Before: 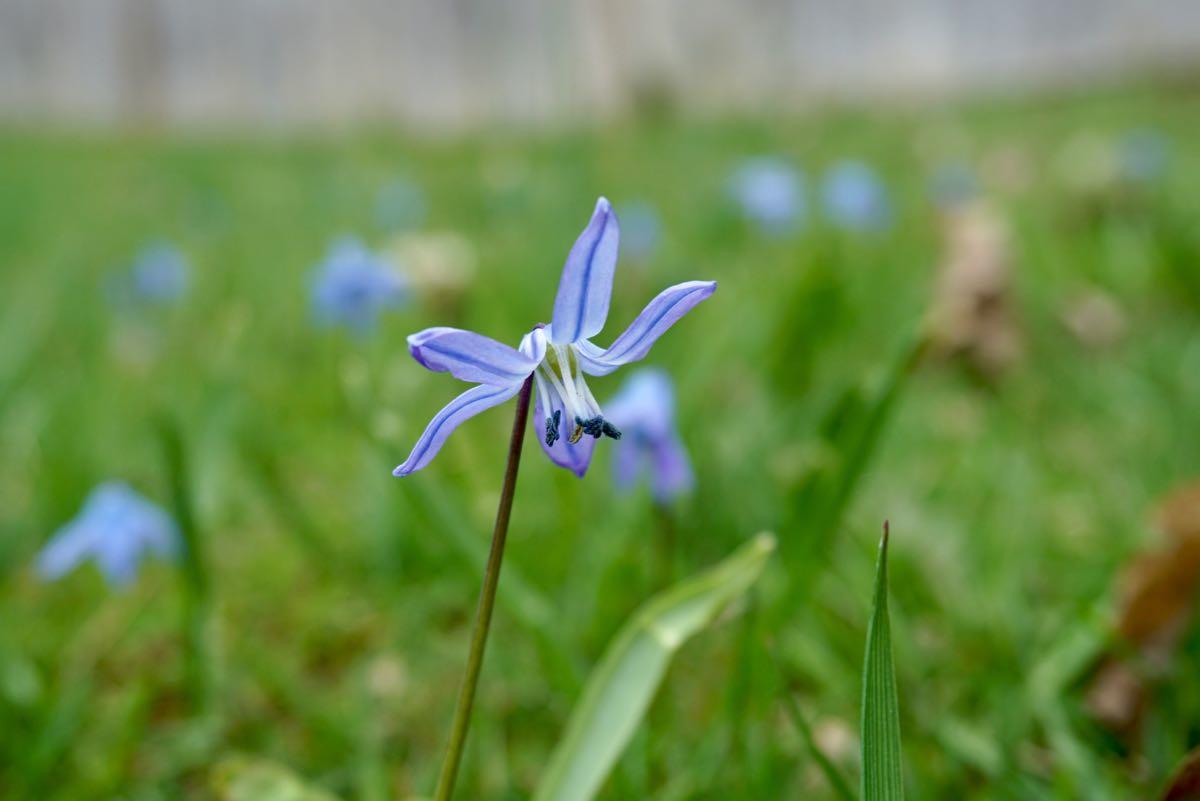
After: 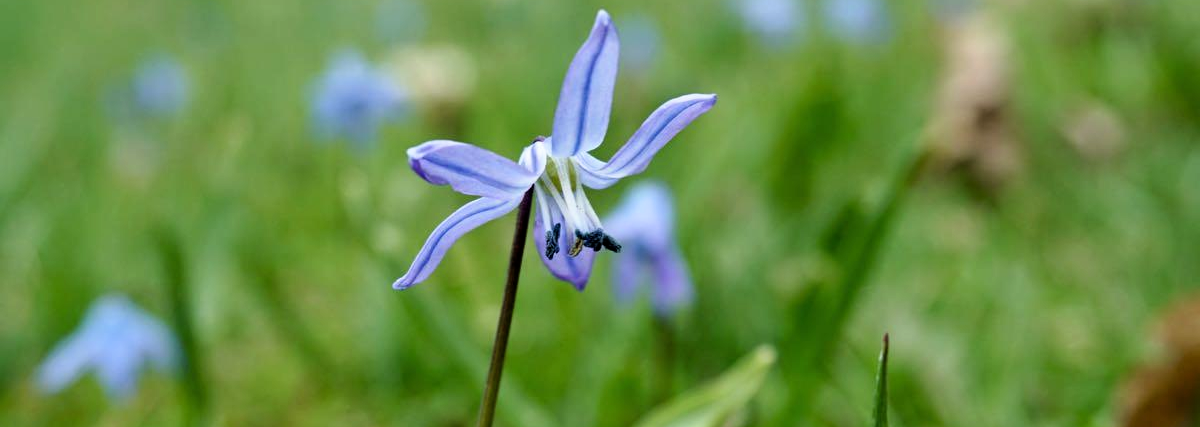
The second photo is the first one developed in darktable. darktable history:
filmic rgb: black relative exposure -8.69 EV, white relative exposure 2.68 EV, target black luminance 0%, target white luminance 99.886%, hardness 6.27, latitude 75.27%, contrast 1.32, highlights saturation mix -5.5%
crop and rotate: top 23.391%, bottom 23.252%
